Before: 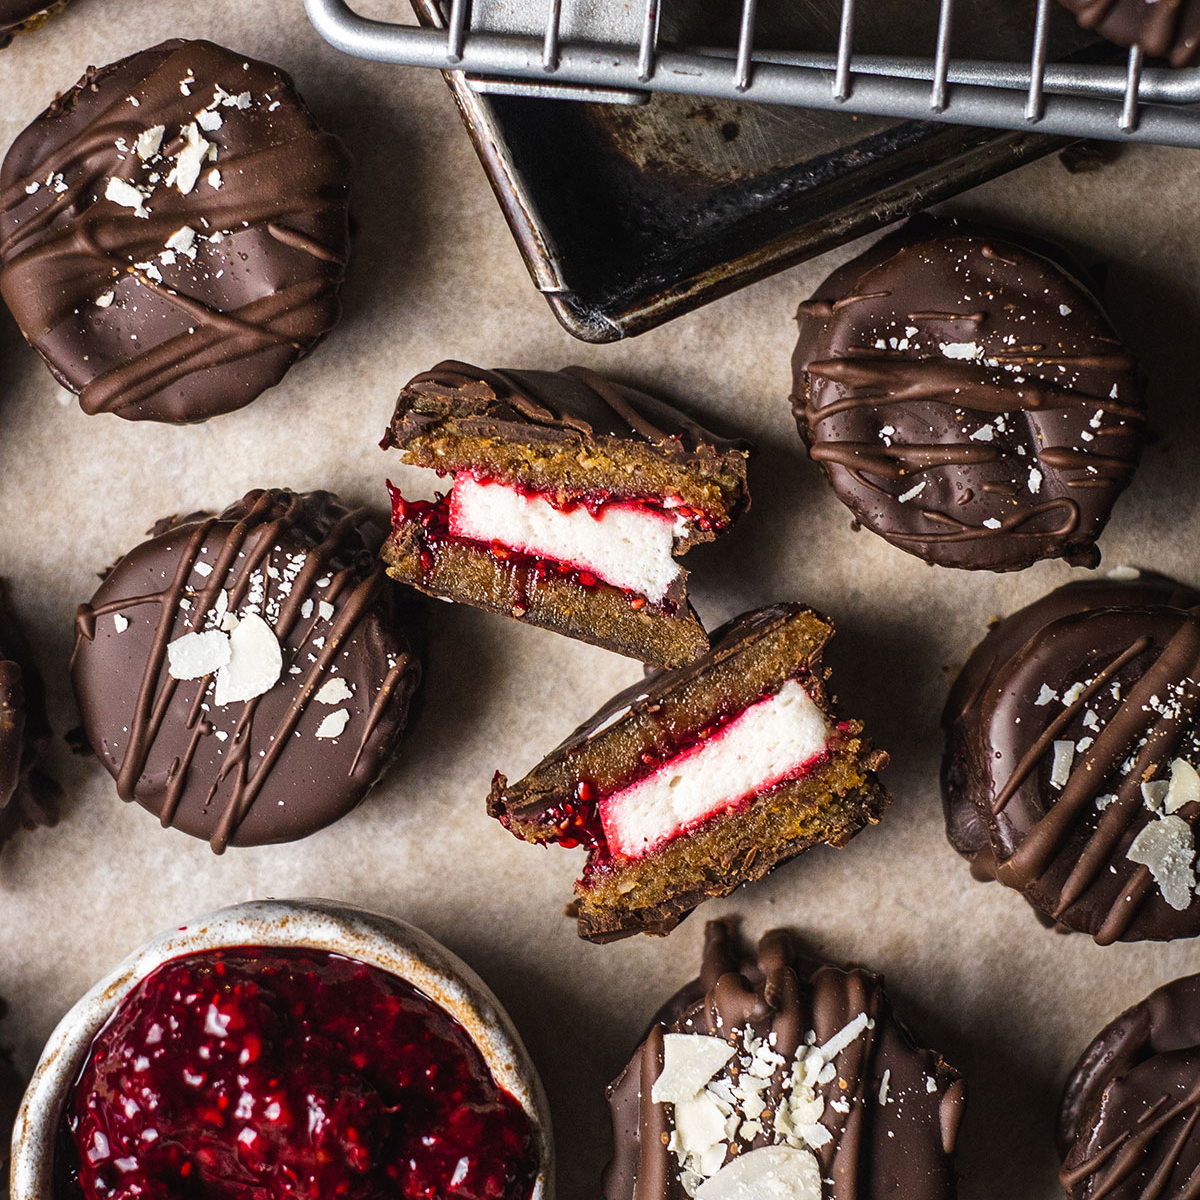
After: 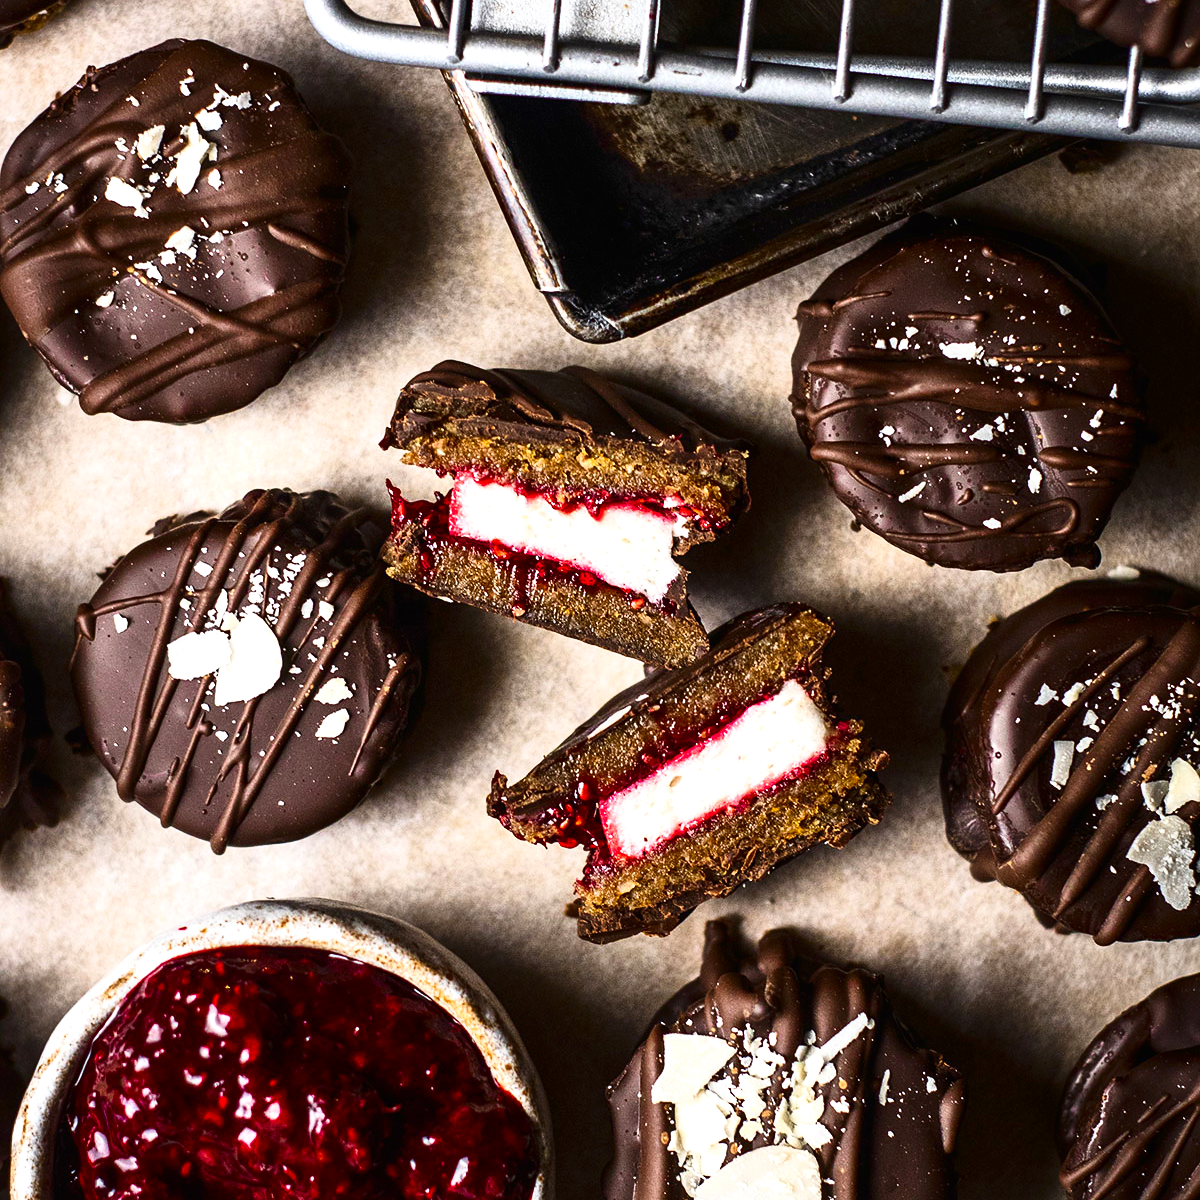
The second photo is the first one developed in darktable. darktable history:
shadows and highlights: shadows -1.37, highlights 39.6
exposure: black level correction 0, exposure 0.394 EV, compensate highlight preservation false
contrast brightness saturation: contrast 0.198, brightness -0.104, saturation 0.097
